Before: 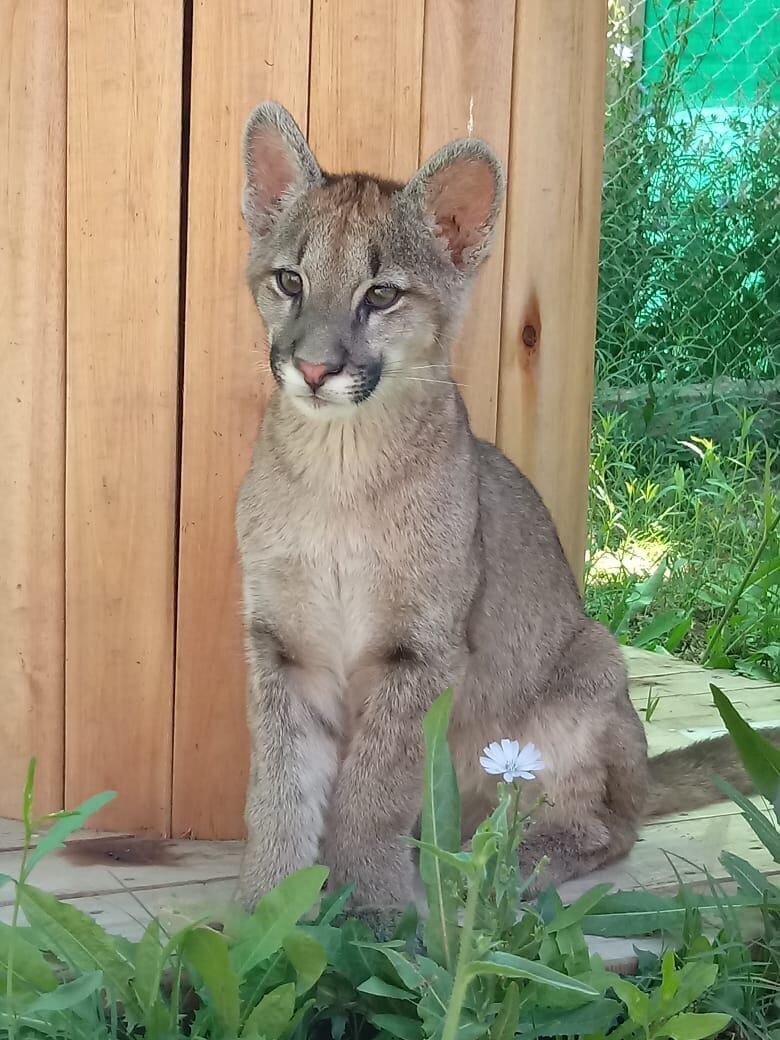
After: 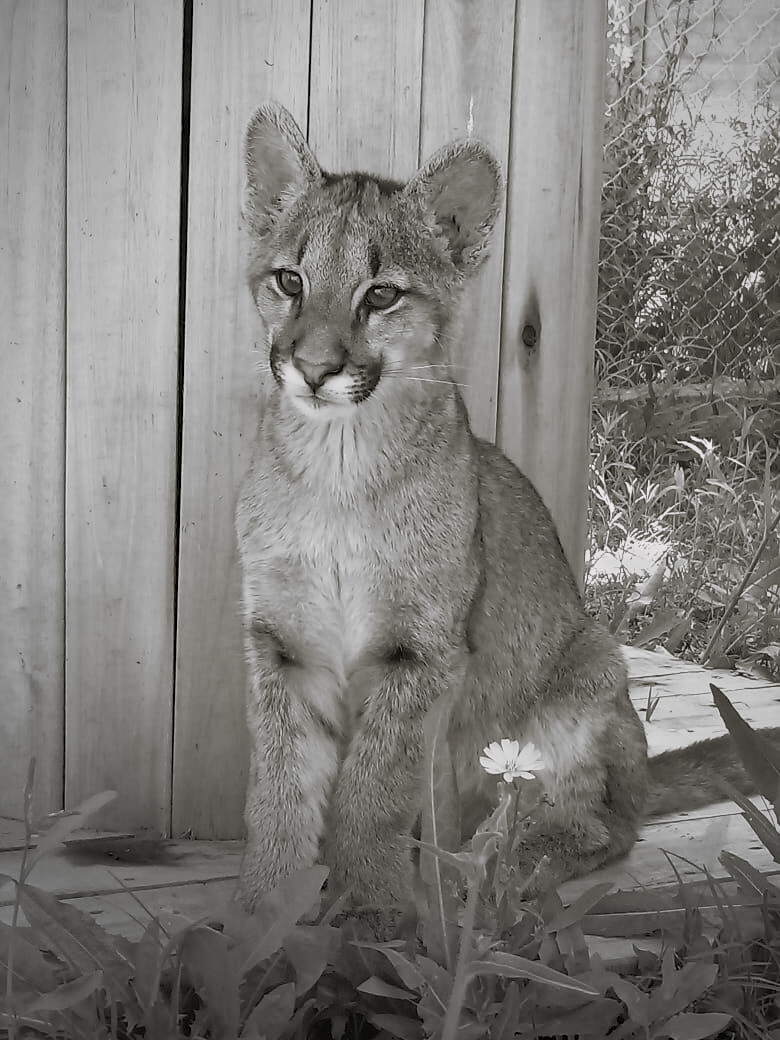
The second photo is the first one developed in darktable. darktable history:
haze removal: compatibility mode true, adaptive false
tone equalizer: -7 EV -0.63 EV, -6 EV 1 EV, -5 EV -0.45 EV, -4 EV 0.43 EV, -3 EV 0.41 EV, -2 EV 0.15 EV, -1 EV -0.15 EV, +0 EV -0.39 EV, smoothing diameter 25%, edges refinement/feathering 10, preserve details guided filter
monochrome: a 30.25, b 92.03
vignetting: fall-off start 73.57%, center (0.22, -0.235)
split-toning: shadows › hue 46.8°, shadows › saturation 0.17, highlights › hue 316.8°, highlights › saturation 0.27, balance -51.82
